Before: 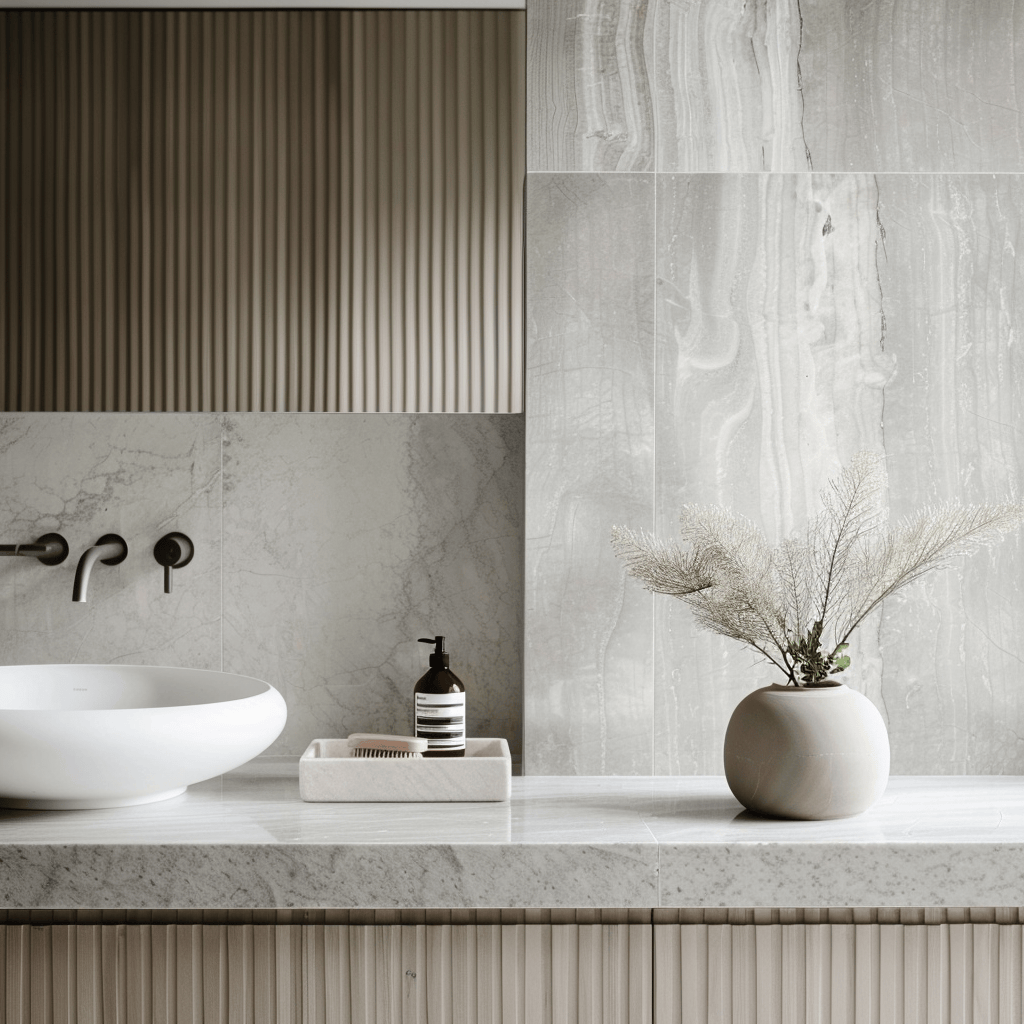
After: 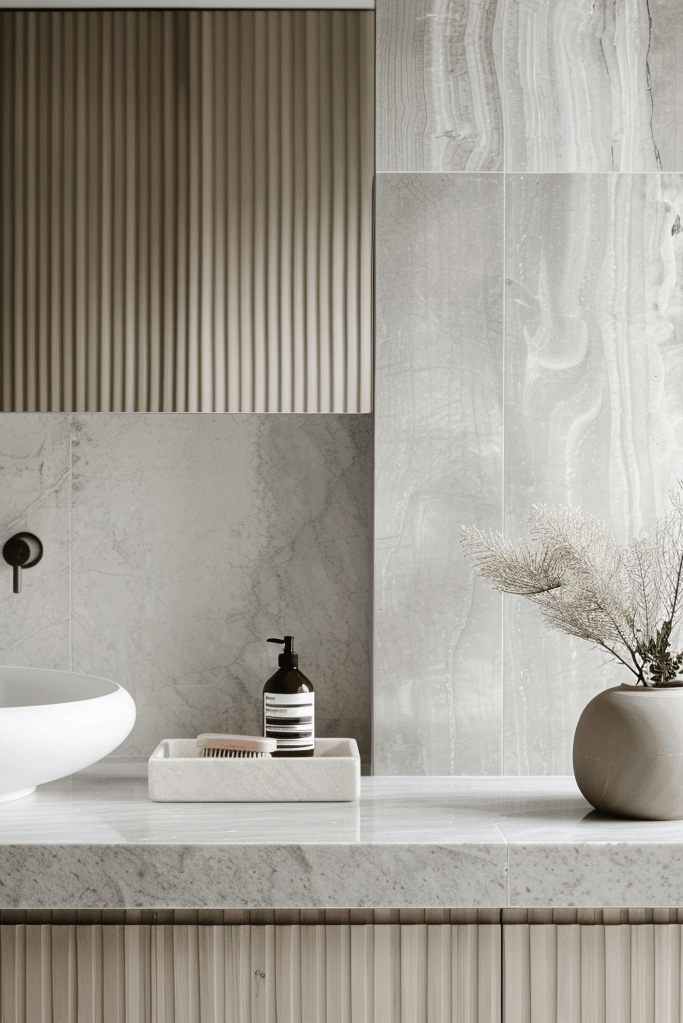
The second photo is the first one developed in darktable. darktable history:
color zones: curves: ch0 [(0.018, 0.548) (0.197, 0.654) (0.425, 0.447) (0.605, 0.658) (0.732, 0.579)]; ch1 [(0.105, 0.531) (0.224, 0.531) (0.386, 0.39) (0.618, 0.456) (0.732, 0.456) (0.956, 0.421)]; ch2 [(0.039, 0.583) (0.215, 0.465) (0.399, 0.544) (0.465, 0.548) (0.614, 0.447) (0.724, 0.43) (0.882, 0.623) (0.956, 0.632)]
crop and rotate: left 14.826%, right 18.387%
